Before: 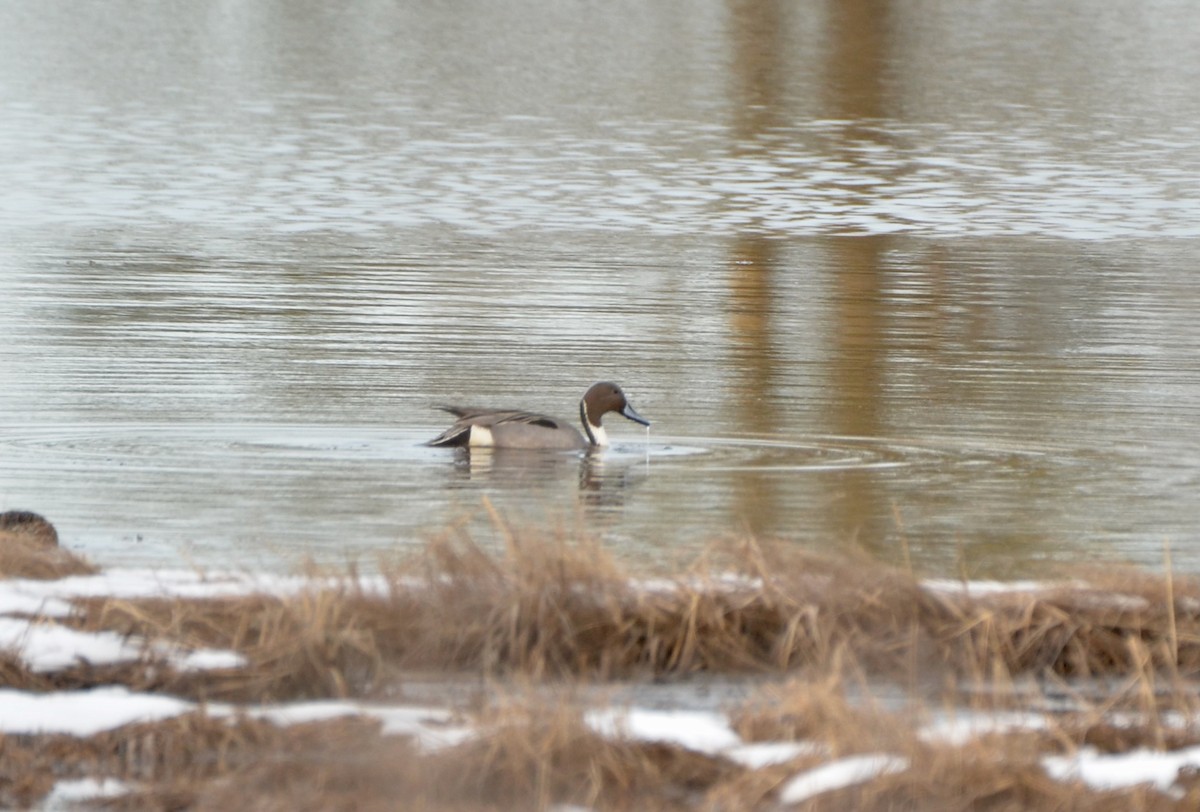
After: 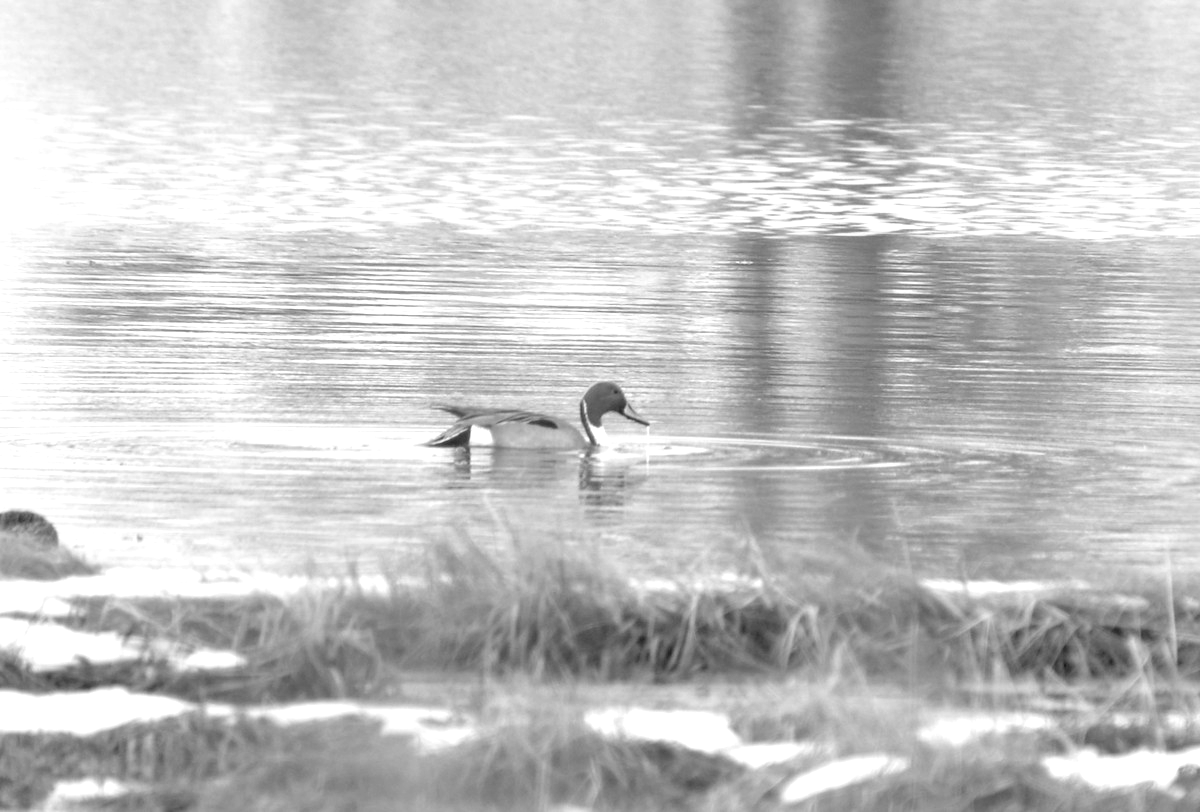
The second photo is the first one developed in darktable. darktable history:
exposure: exposure 0.7 EV, compensate highlight preservation false
monochrome: on, module defaults
